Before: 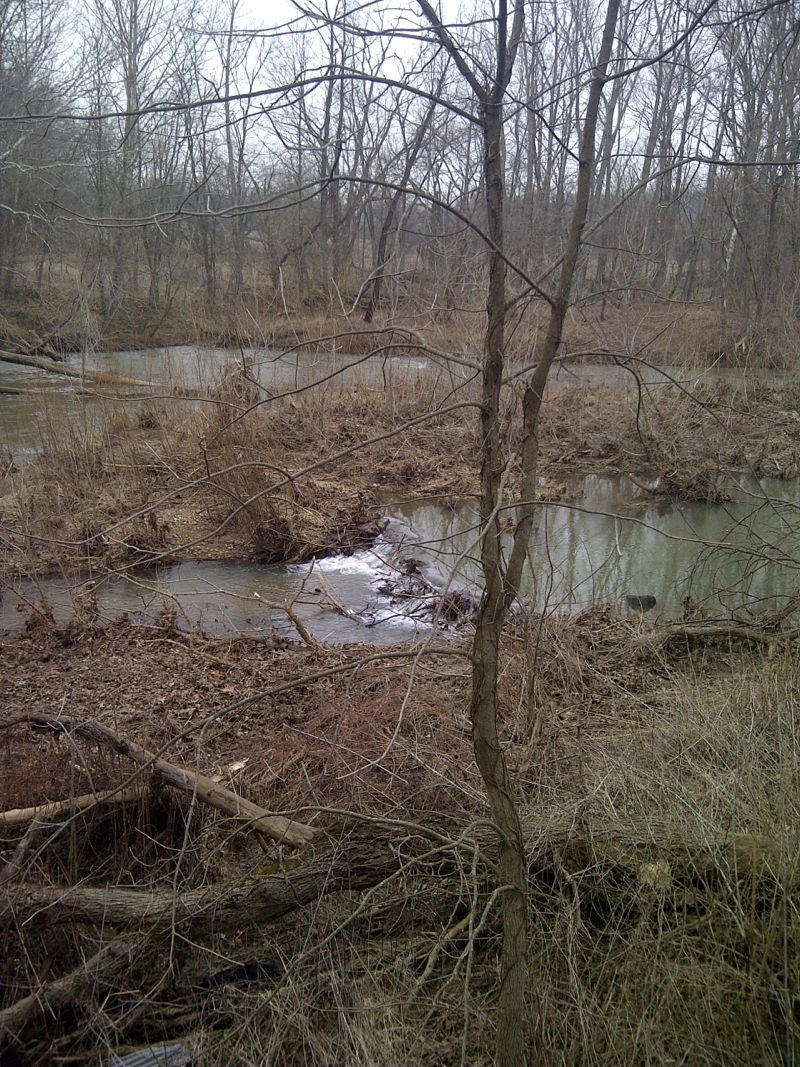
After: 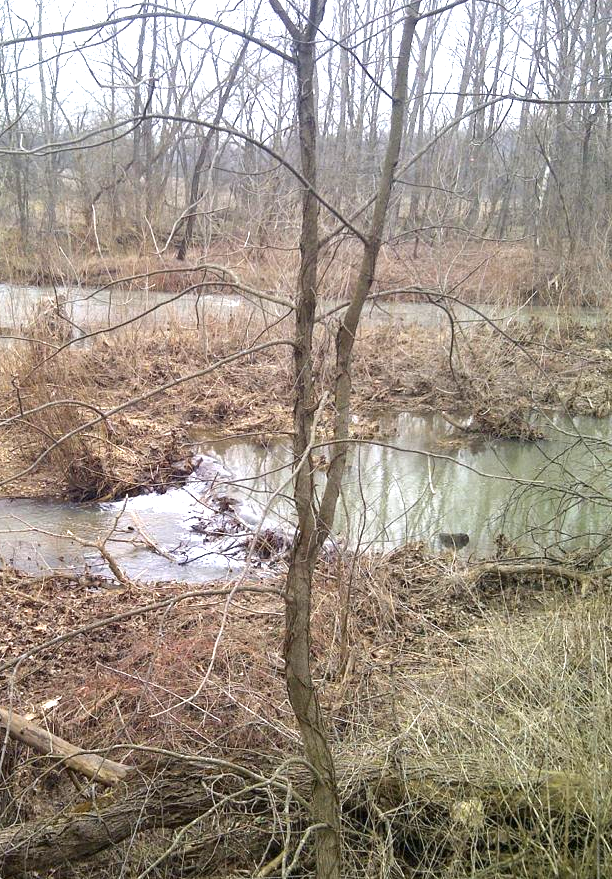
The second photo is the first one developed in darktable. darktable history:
exposure: black level correction 0, exposure 1.482 EV, compensate highlight preservation false
crop: left 23.427%, top 5.861%, bottom 11.722%
